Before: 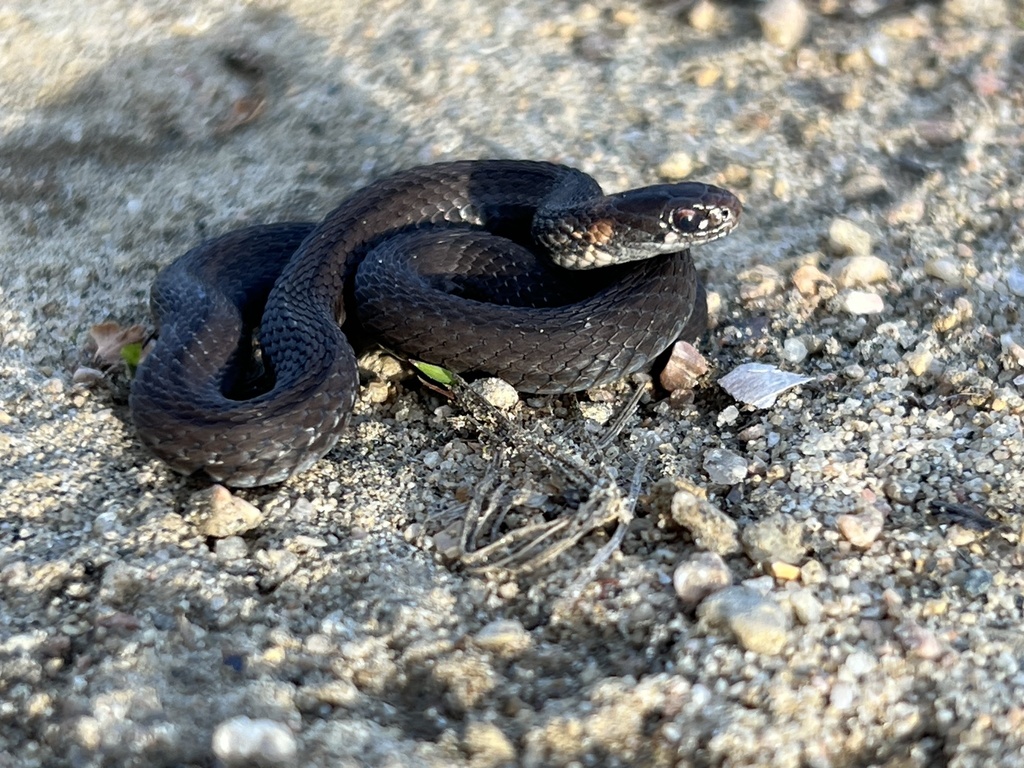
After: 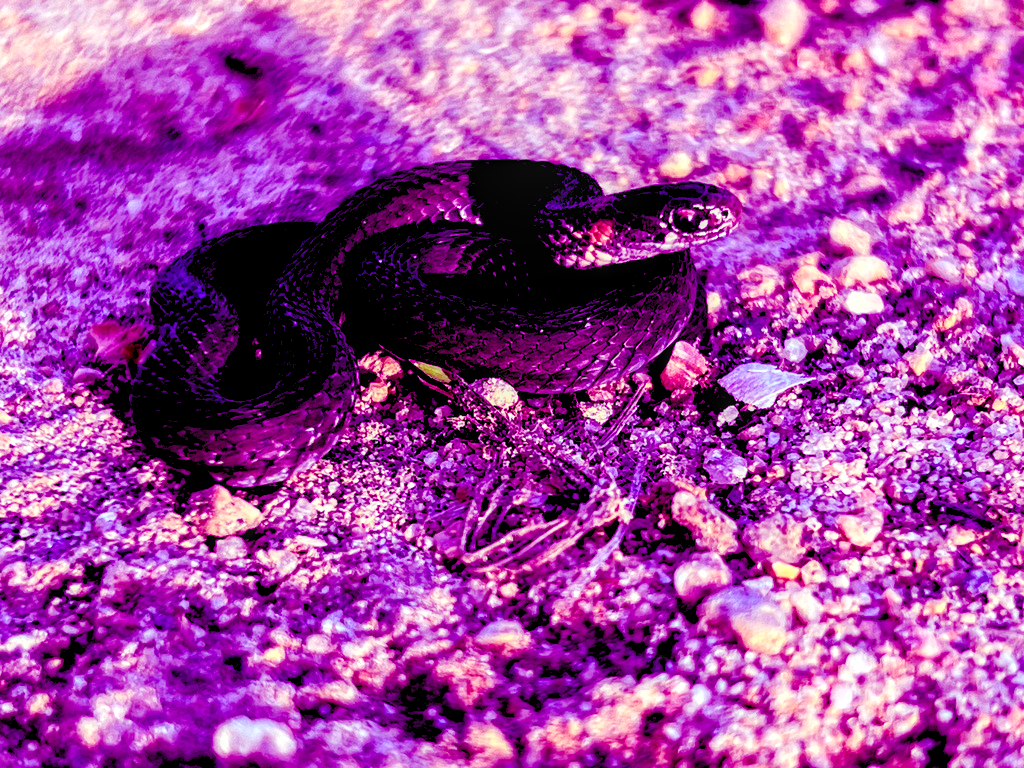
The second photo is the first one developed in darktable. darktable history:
color balance: mode lift, gamma, gain (sRGB), lift [1, 1, 0.101, 1]
local contrast: on, module defaults
levels: levels [0.093, 0.434, 0.988]
